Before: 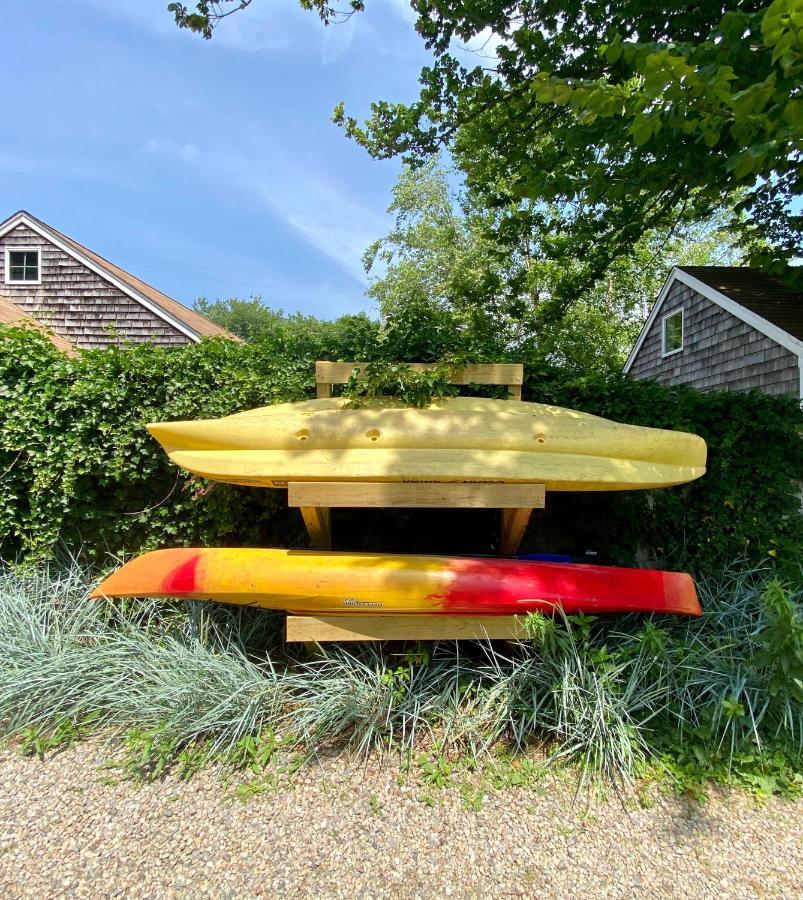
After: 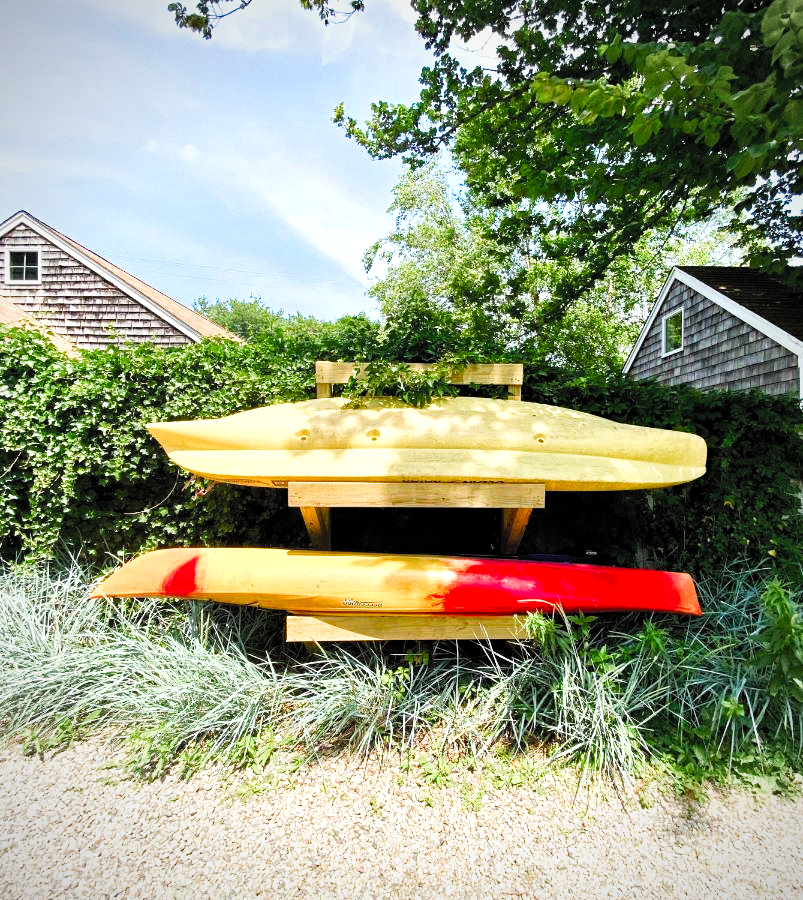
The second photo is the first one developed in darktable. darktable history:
filmic: grey point source 18, black point source -8.65, white point source 2.45, grey point target 18, white point target 100, output power 2.2, latitude stops 2, contrast 1.5, saturation 100, global saturation 100
vignetting: fall-off radius 60.92%
local contrast: highlights 100%, shadows 100%, detail 120%, midtone range 0.2
vibrance: on, module defaults
haze removal: strength 0.29, distance 0.25, compatibility mode true, adaptive false
exposure: black level correction -0.002, exposure 0.54 EV, compensate highlight preservation false
contrast brightness saturation: contrast 0.2, brightness 0.16, saturation 0.22
